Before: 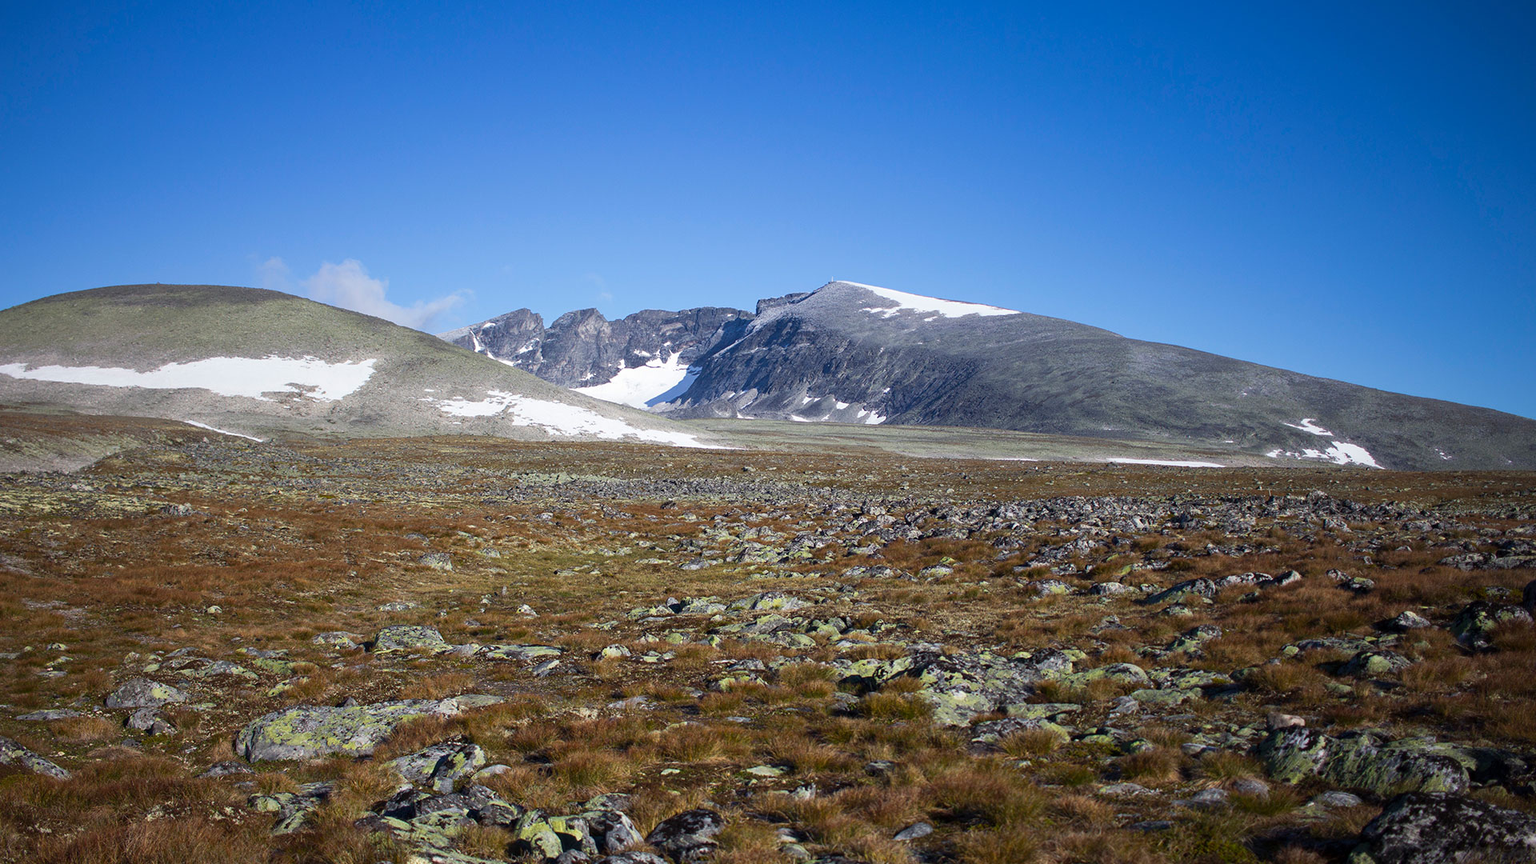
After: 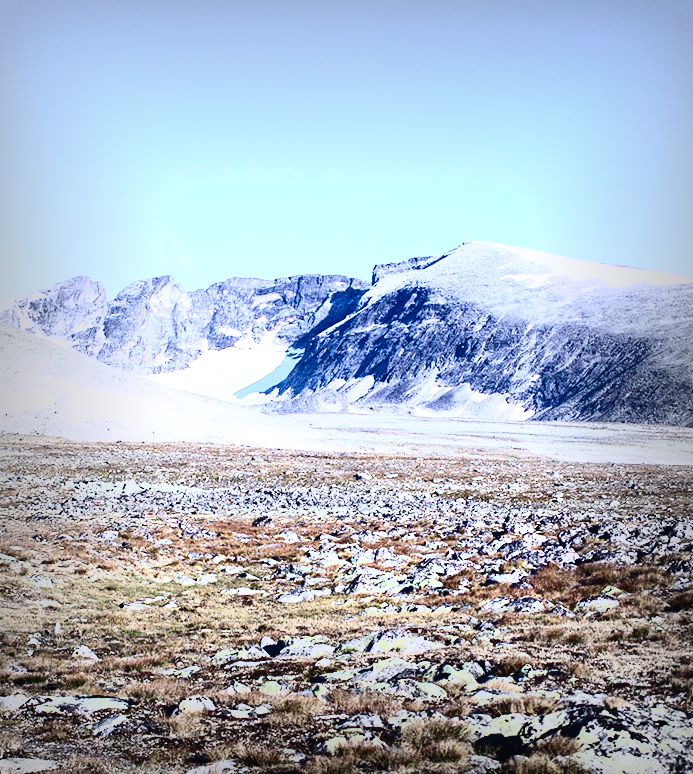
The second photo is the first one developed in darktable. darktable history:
color calibration: illuminant as shot in camera, x 0.377, y 0.393, temperature 4192.43 K, saturation algorithm version 1 (2020)
crop and rotate: left 29.888%, top 10.23%, right 34.014%, bottom 18.011%
vignetting: fall-off start 52.97%, automatic ratio true, width/height ratio 1.316, shape 0.215, unbound false
exposure: black level correction -0.015, compensate highlight preservation false
base curve: curves: ch0 [(0, 0) (0.036, 0.037) (0.121, 0.228) (0.46, 0.76) (0.859, 0.983) (1, 1)], preserve colors none
tone curve: curves: ch0 [(0, 0) (0.003, 0.001) (0.011, 0.005) (0.025, 0.009) (0.044, 0.014) (0.069, 0.018) (0.1, 0.025) (0.136, 0.029) (0.177, 0.042) (0.224, 0.064) (0.277, 0.107) (0.335, 0.182) (0.399, 0.3) (0.468, 0.462) (0.543, 0.639) (0.623, 0.802) (0.709, 0.916) (0.801, 0.963) (0.898, 0.988) (1, 1)], color space Lab, independent channels, preserve colors none
